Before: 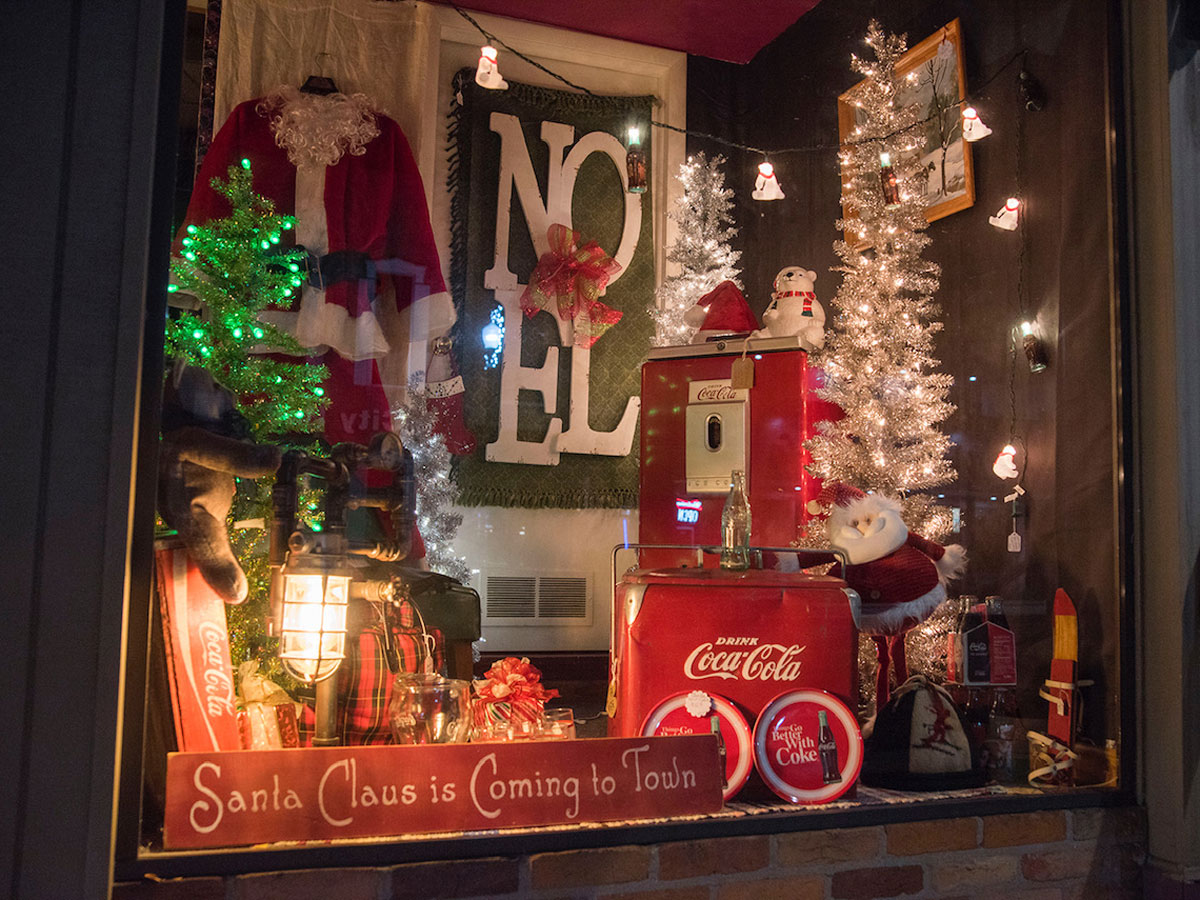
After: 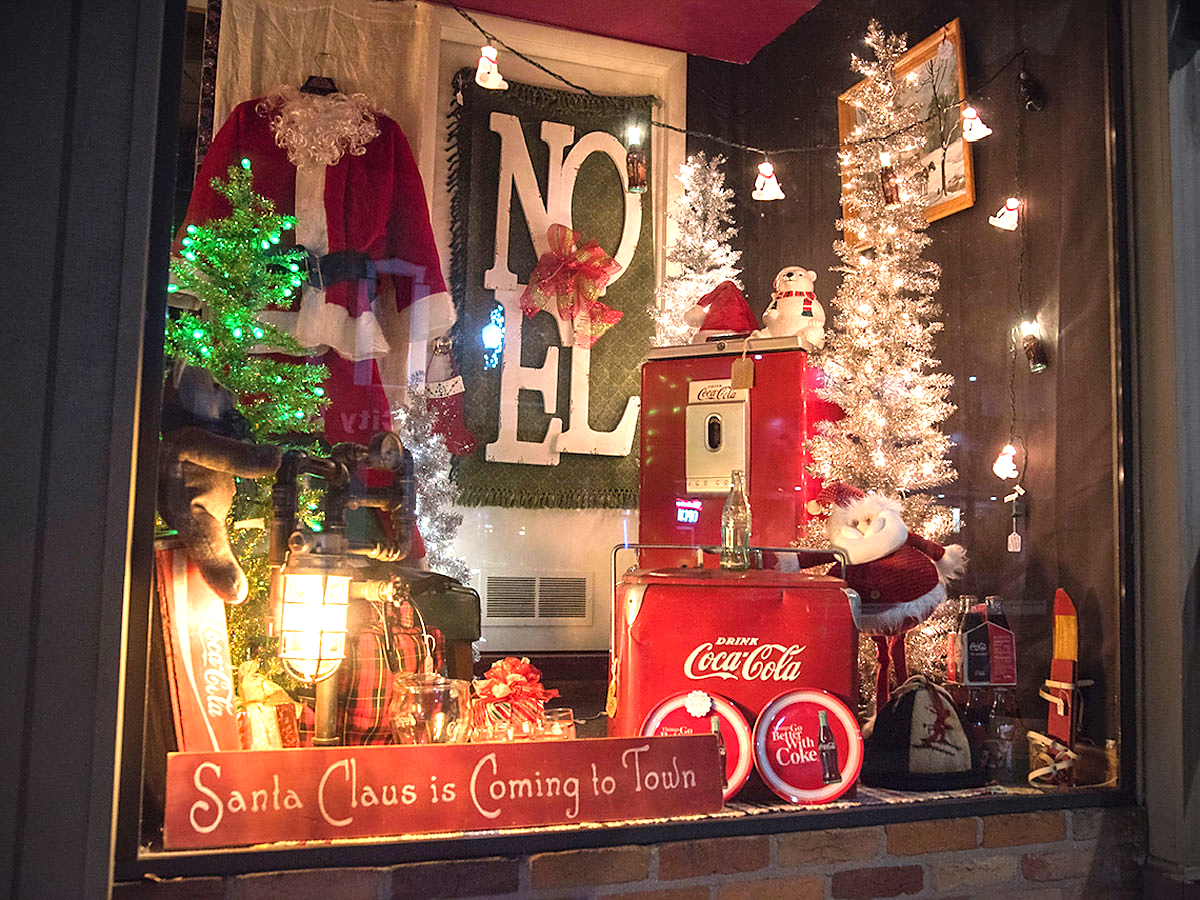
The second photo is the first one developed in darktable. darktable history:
exposure: black level correction 0, exposure 1 EV, compensate exposure bias true, compensate highlight preservation false
vignetting: fall-off radius 61.22%
sharpen: radius 1.84, amount 0.395, threshold 1.471
